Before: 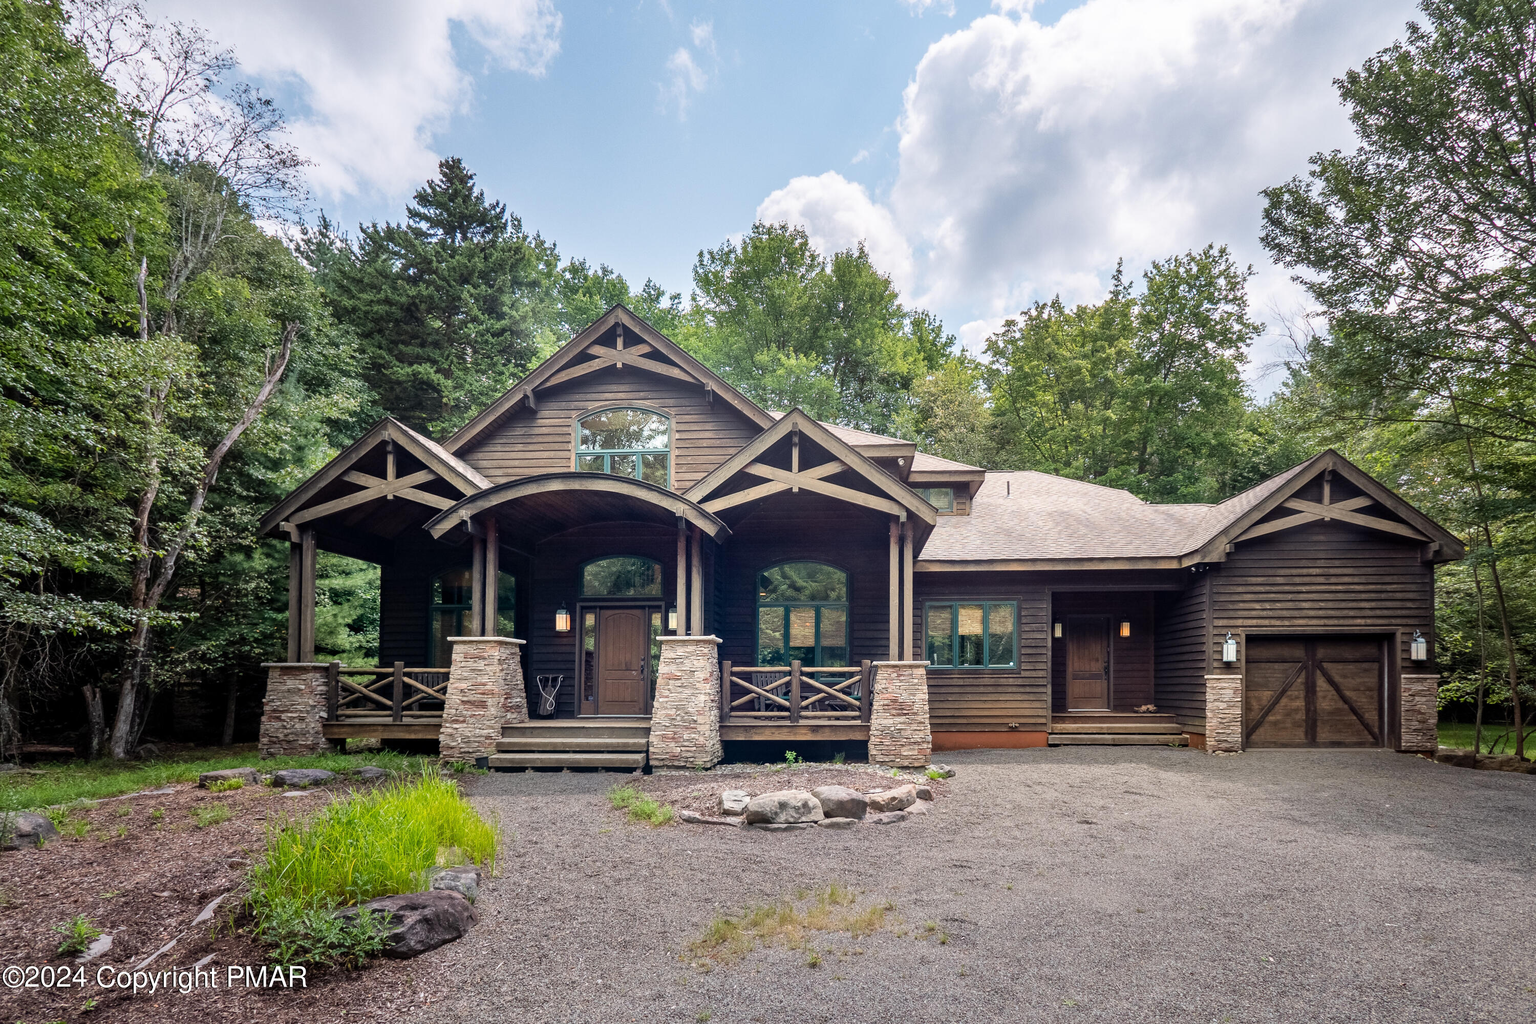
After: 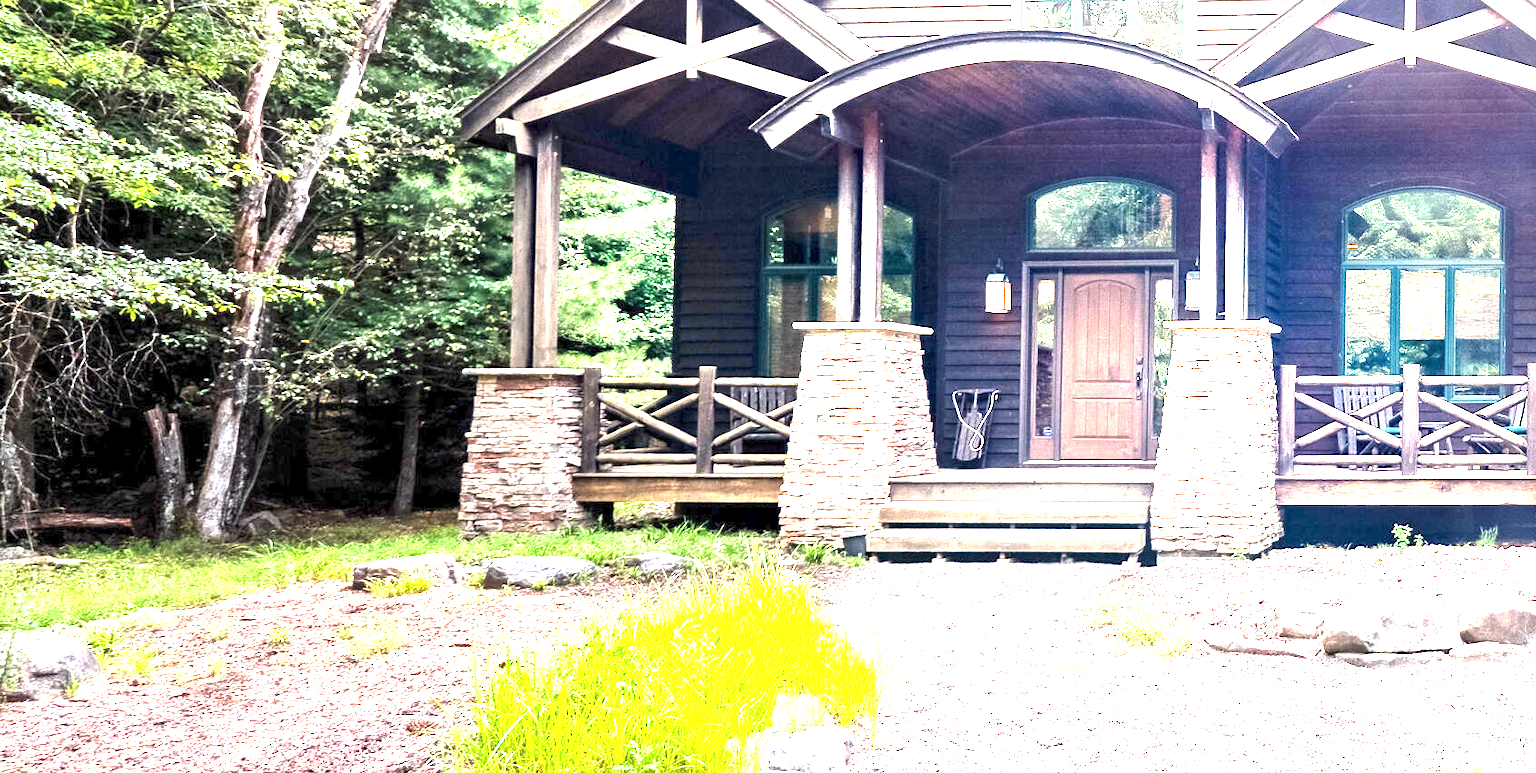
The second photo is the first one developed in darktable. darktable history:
white balance: red 1.009, blue 1.027
exposure: exposure 0.178 EV, compensate exposure bias true, compensate highlight preservation false
crop: top 44.483%, right 43.593%, bottom 12.892%
